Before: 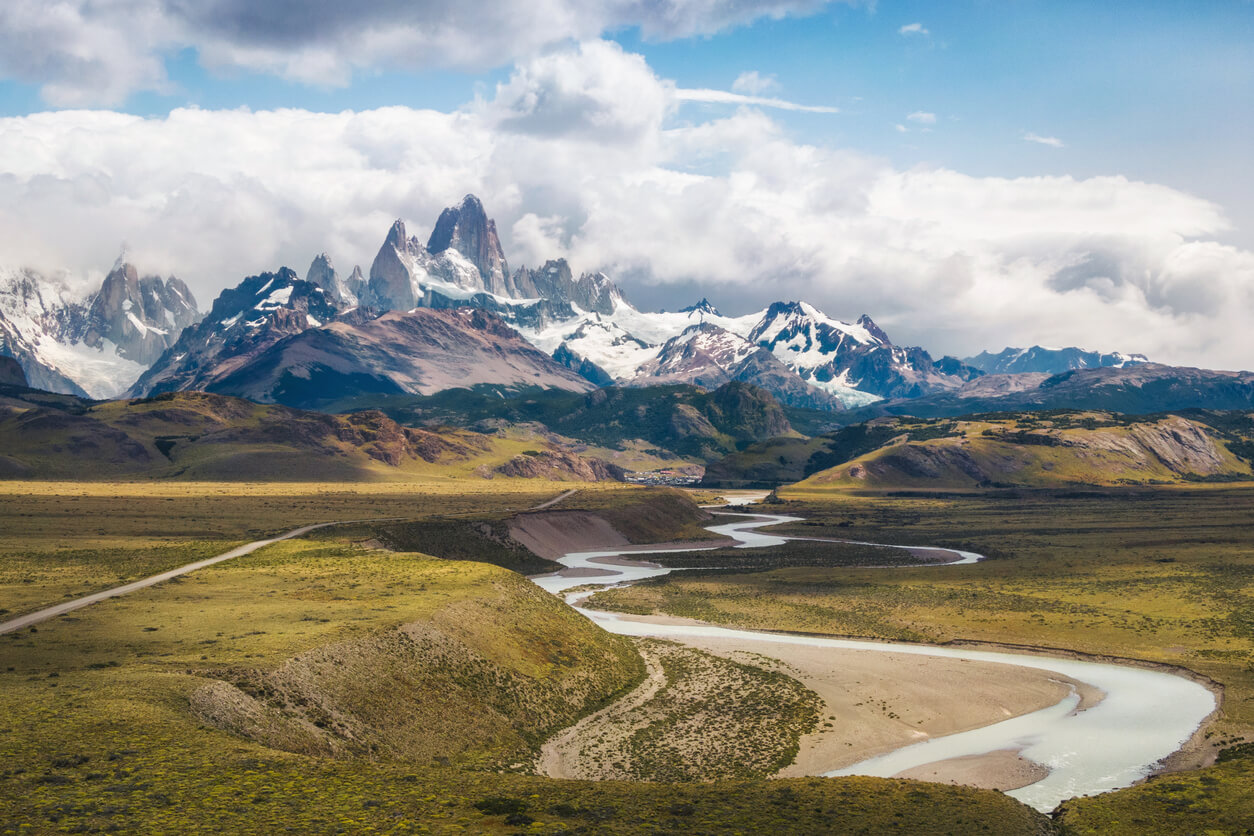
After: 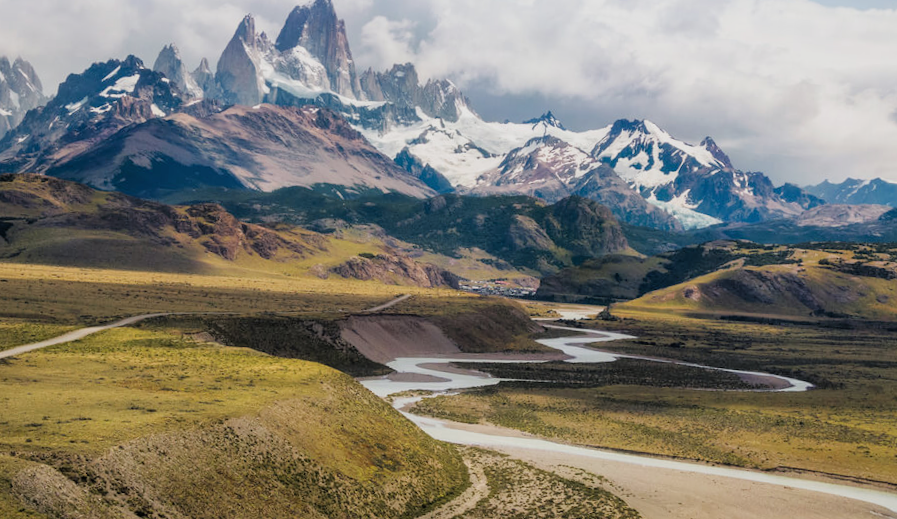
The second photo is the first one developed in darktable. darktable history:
crop and rotate: angle -3.37°, left 9.79%, top 20.73%, right 12.42%, bottom 11.82%
filmic rgb: black relative exposure -5.83 EV, white relative exposure 3.4 EV, hardness 3.68
